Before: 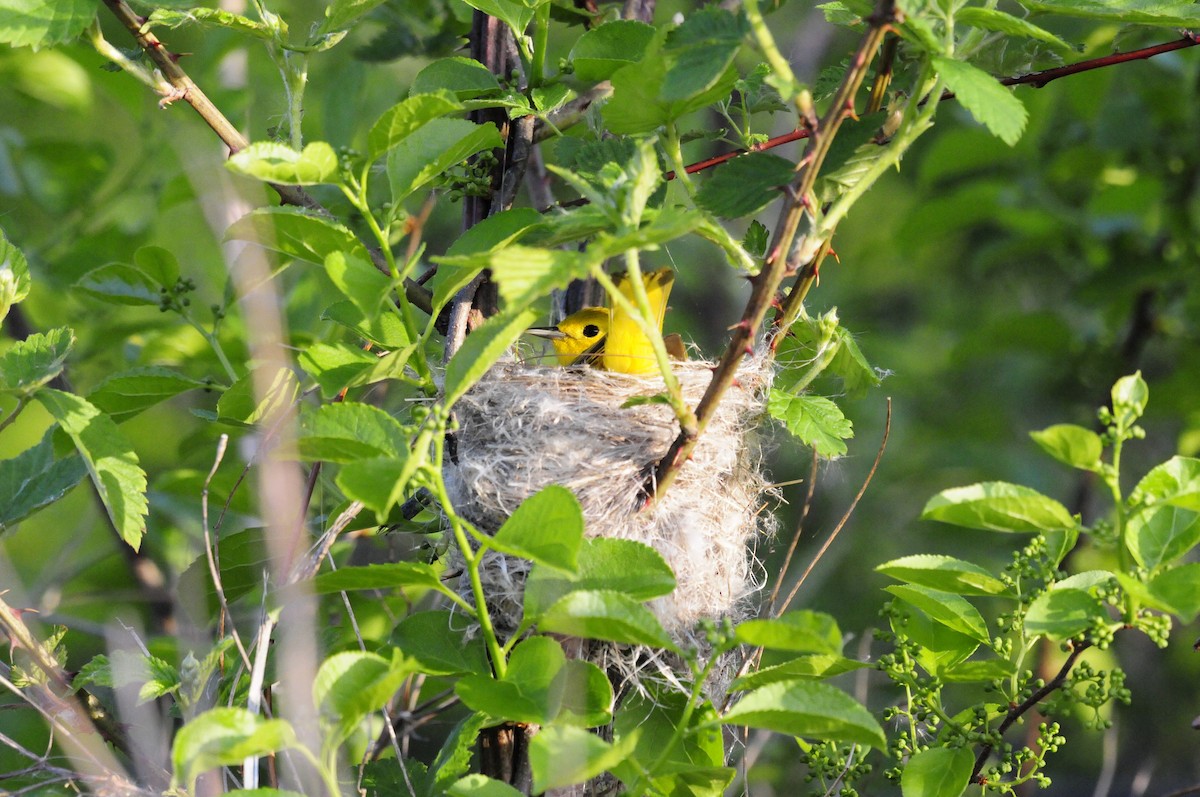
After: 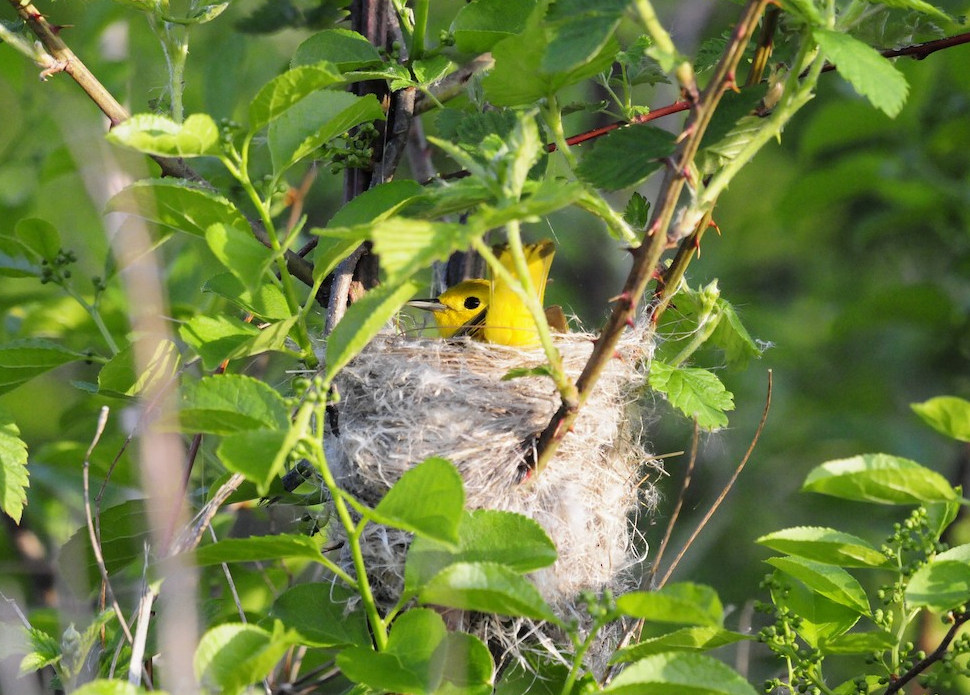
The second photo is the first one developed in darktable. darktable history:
crop: left 9.987%, top 3.609%, right 9.165%, bottom 9.126%
exposure: exposure -0.04 EV, compensate exposure bias true, compensate highlight preservation false
